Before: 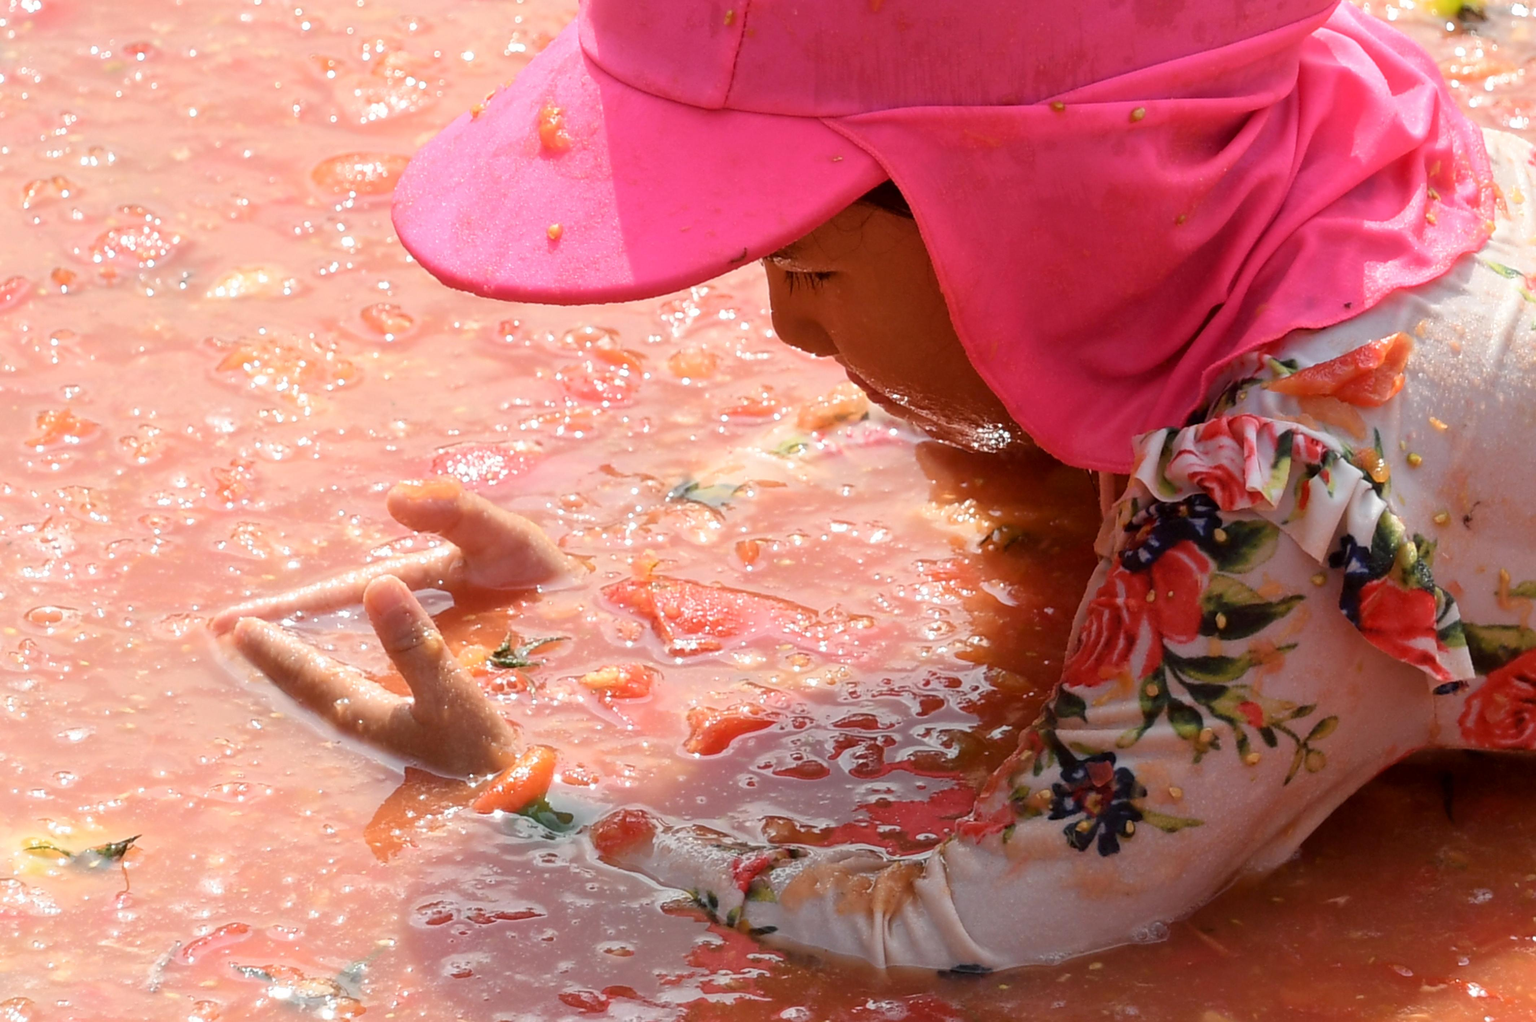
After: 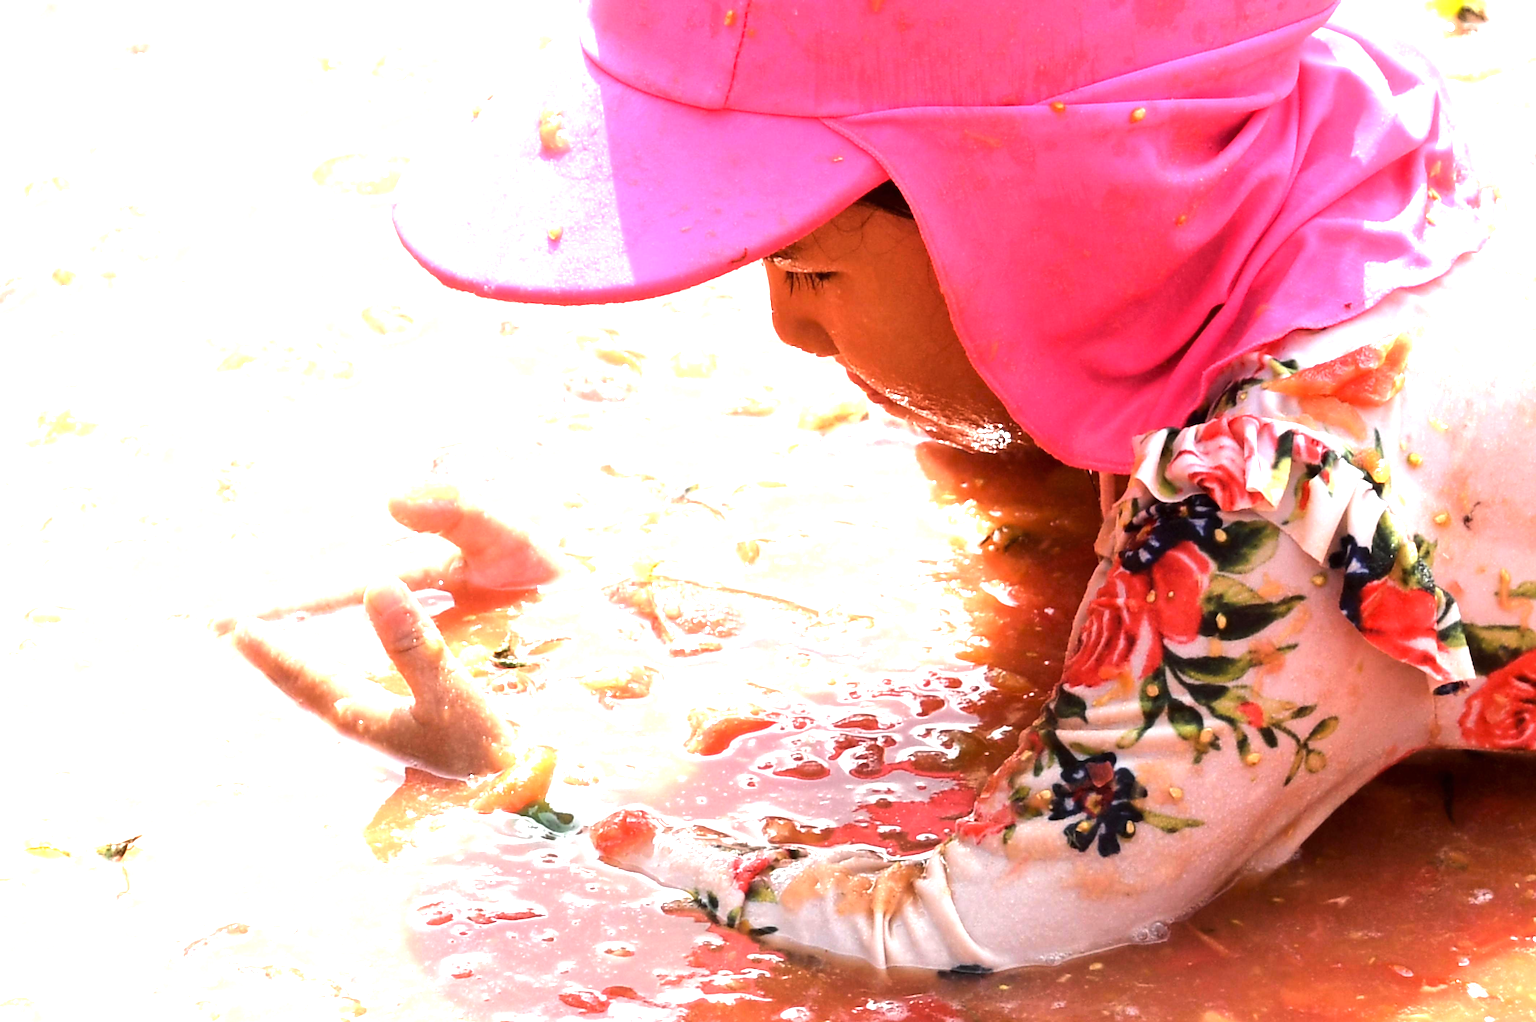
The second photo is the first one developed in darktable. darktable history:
exposure: black level correction 0, exposure 1.125 EV, compensate exposure bias true, compensate highlight preservation false
tone equalizer: -8 EV -0.75 EV, -7 EV -0.7 EV, -6 EV -0.6 EV, -5 EV -0.4 EV, -3 EV 0.4 EV, -2 EV 0.6 EV, -1 EV 0.7 EV, +0 EV 0.75 EV, edges refinement/feathering 500, mask exposure compensation -1.57 EV, preserve details no
